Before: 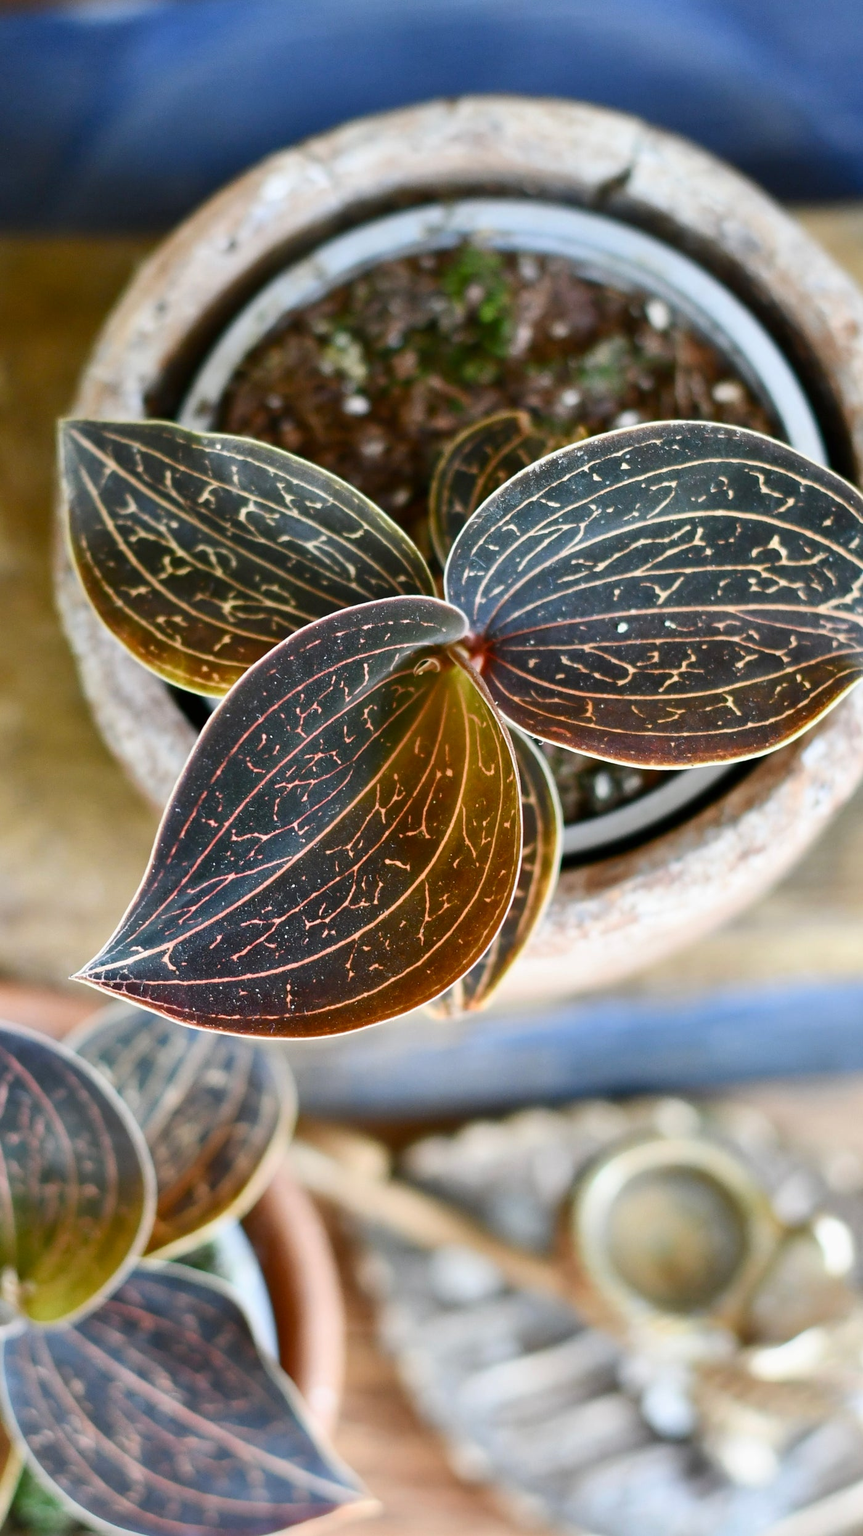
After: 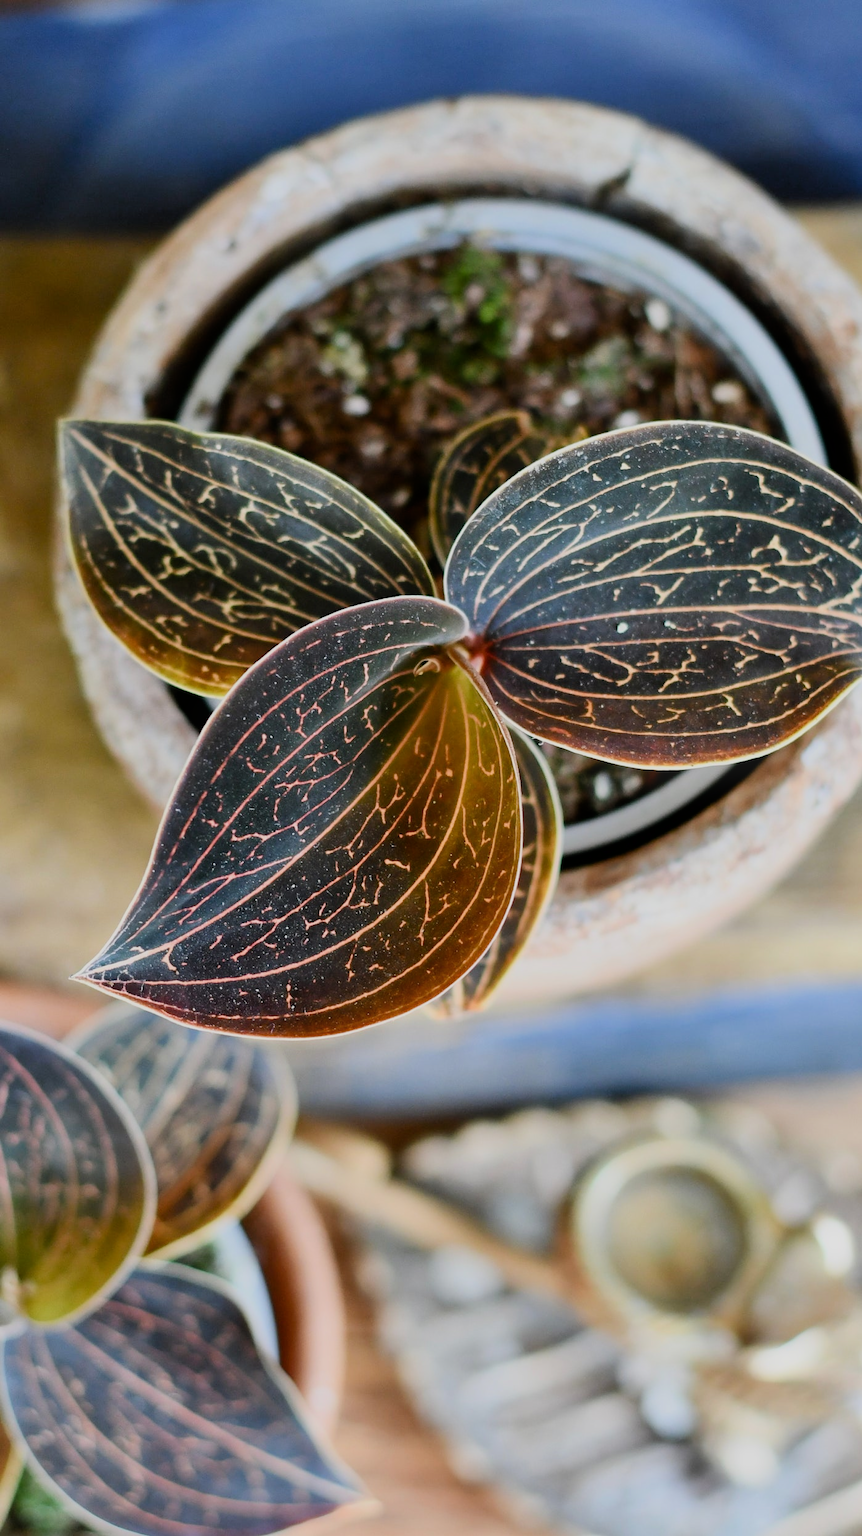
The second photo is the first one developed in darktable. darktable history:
bloom: size 5%, threshold 95%, strength 15%
filmic rgb: black relative exposure -7.82 EV, white relative exposure 4.29 EV, hardness 3.86, color science v6 (2022)
